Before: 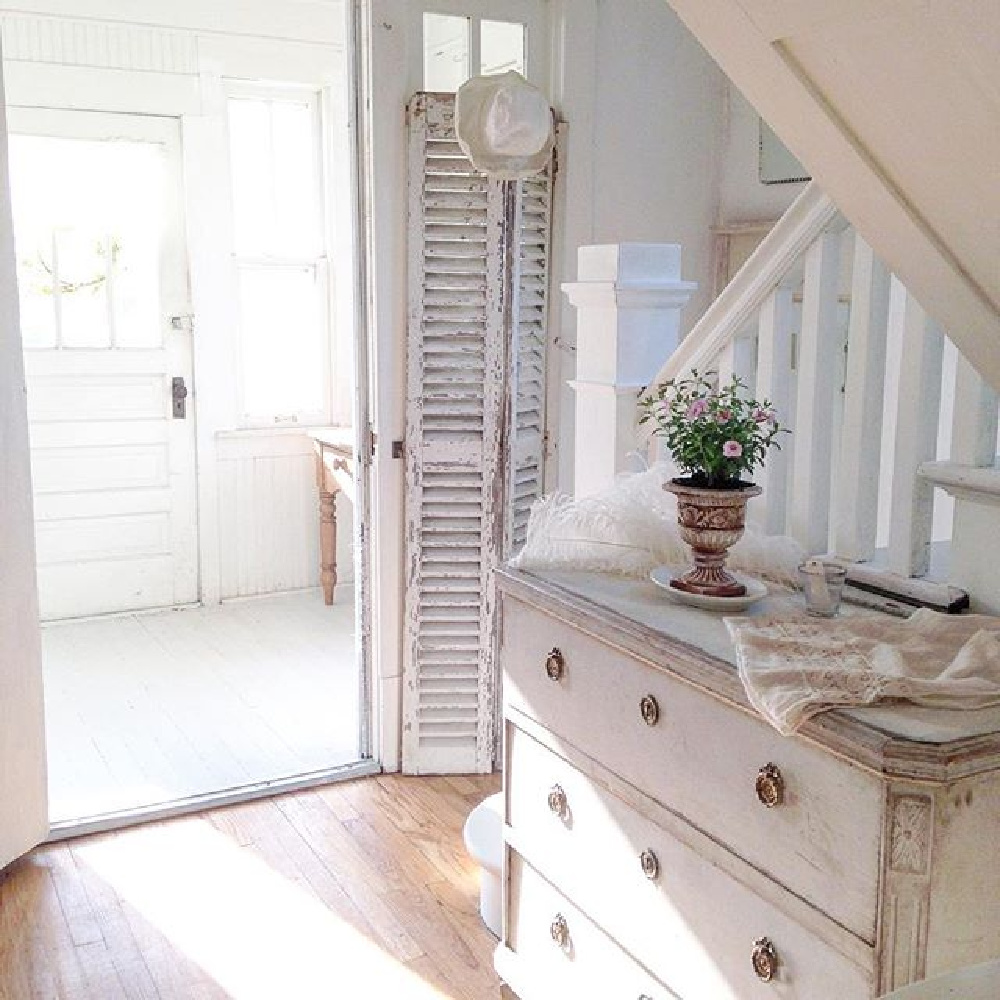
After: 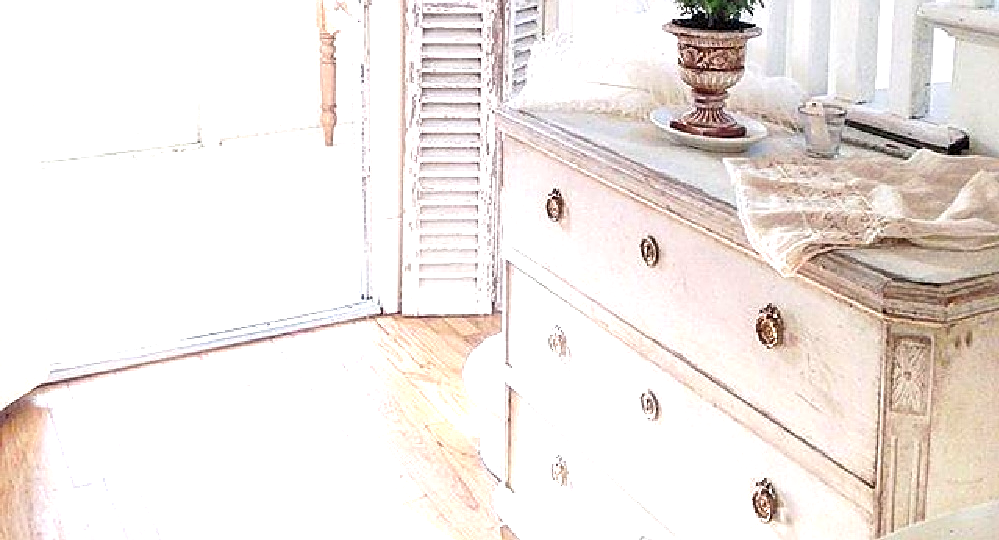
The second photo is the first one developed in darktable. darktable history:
sharpen: on, module defaults
crop and rotate: top 45.996%, right 0.014%
exposure: exposure 1 EV, compensate exposure bias true, compensate highlight preservation false
